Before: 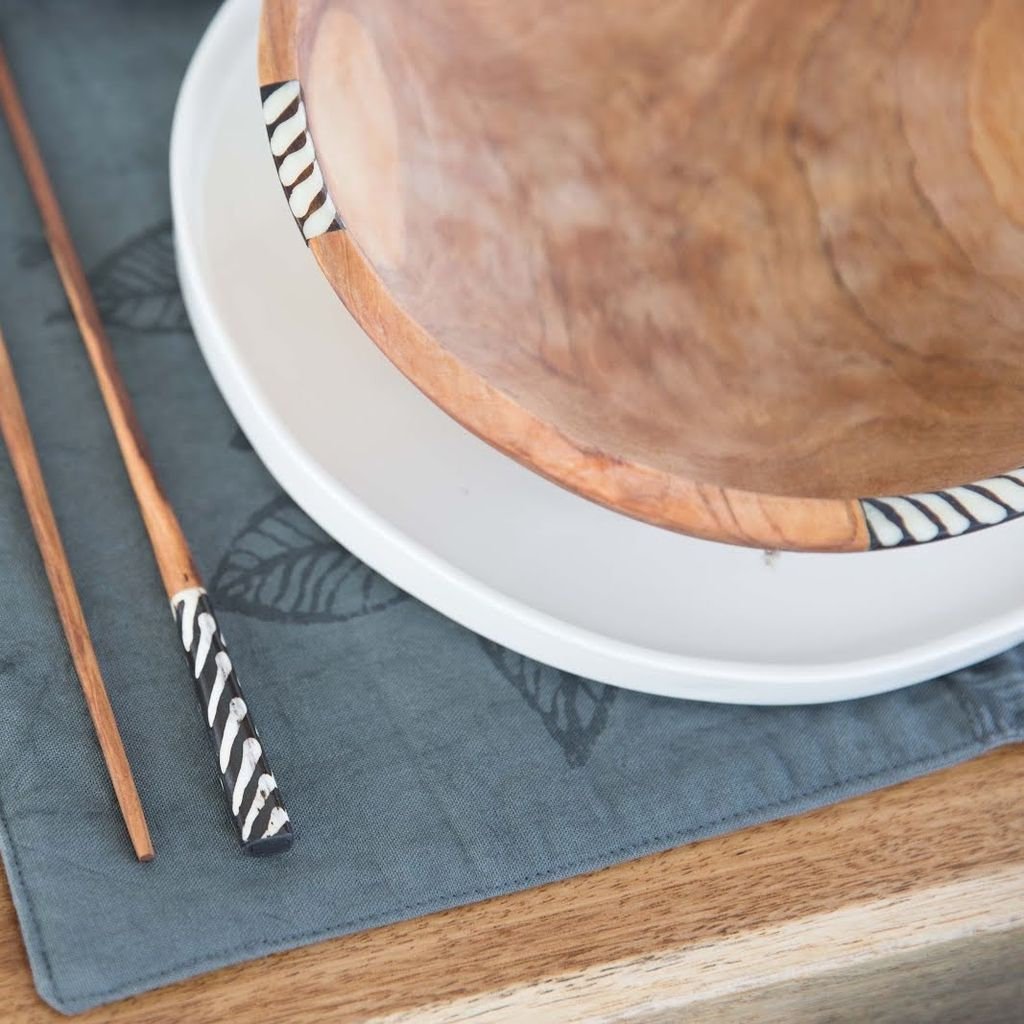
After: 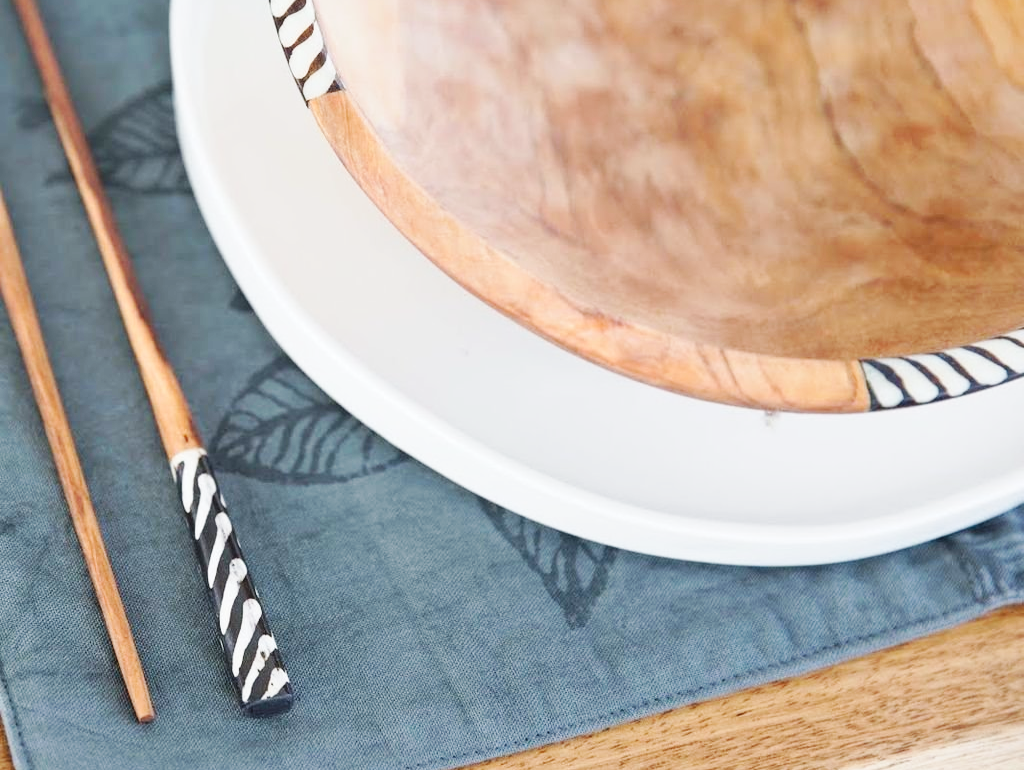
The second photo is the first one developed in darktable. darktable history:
crop: top 13.658%, bottom 11.134%
base curve: curves: ch0 [(0, 0) (0.032, 0.025) (0.121, 0.166) (0.206, 0.329) (0.605, 0.79) (1, 1)], preserve colors none
